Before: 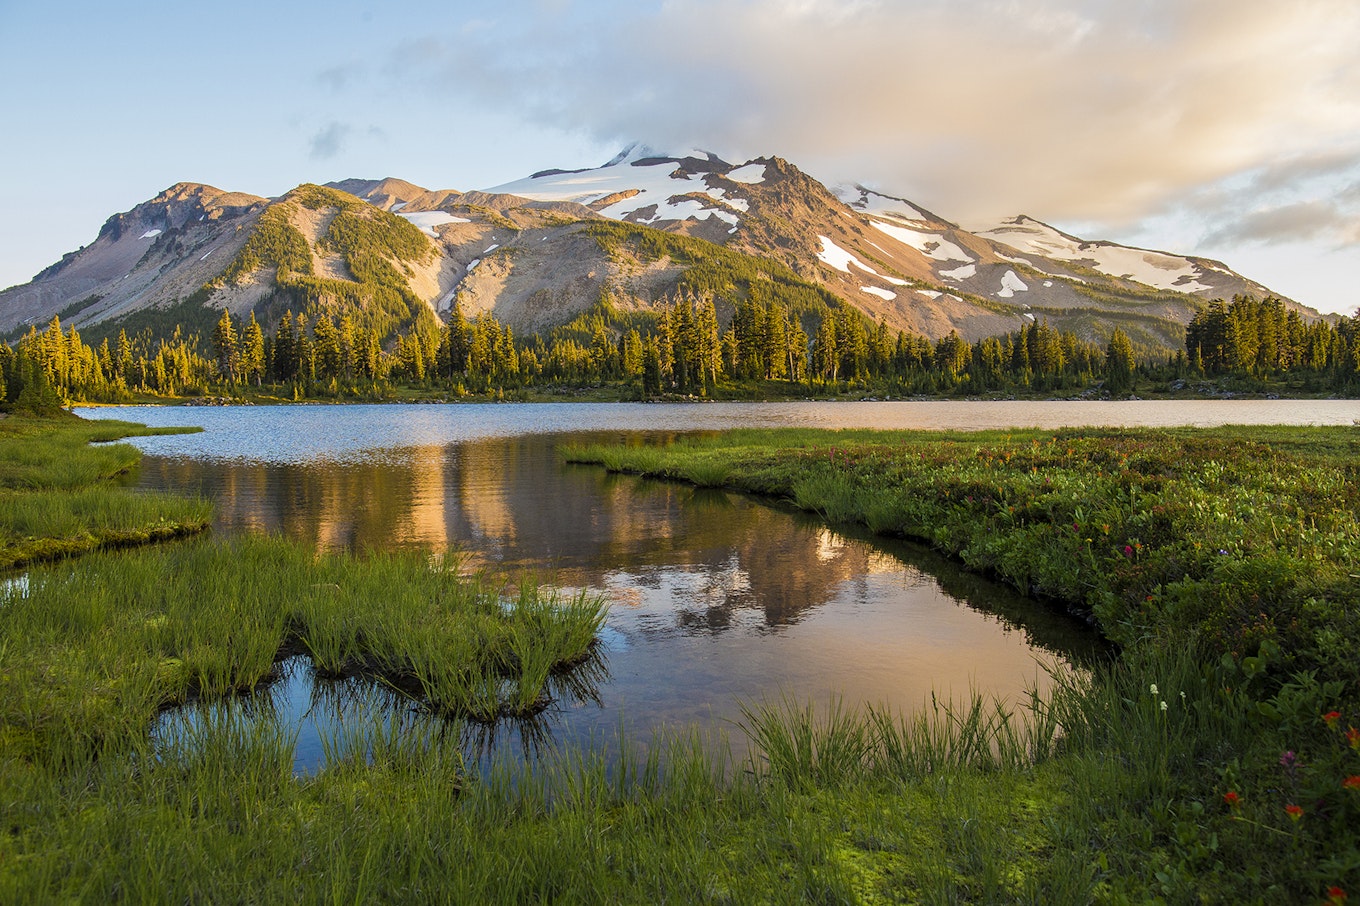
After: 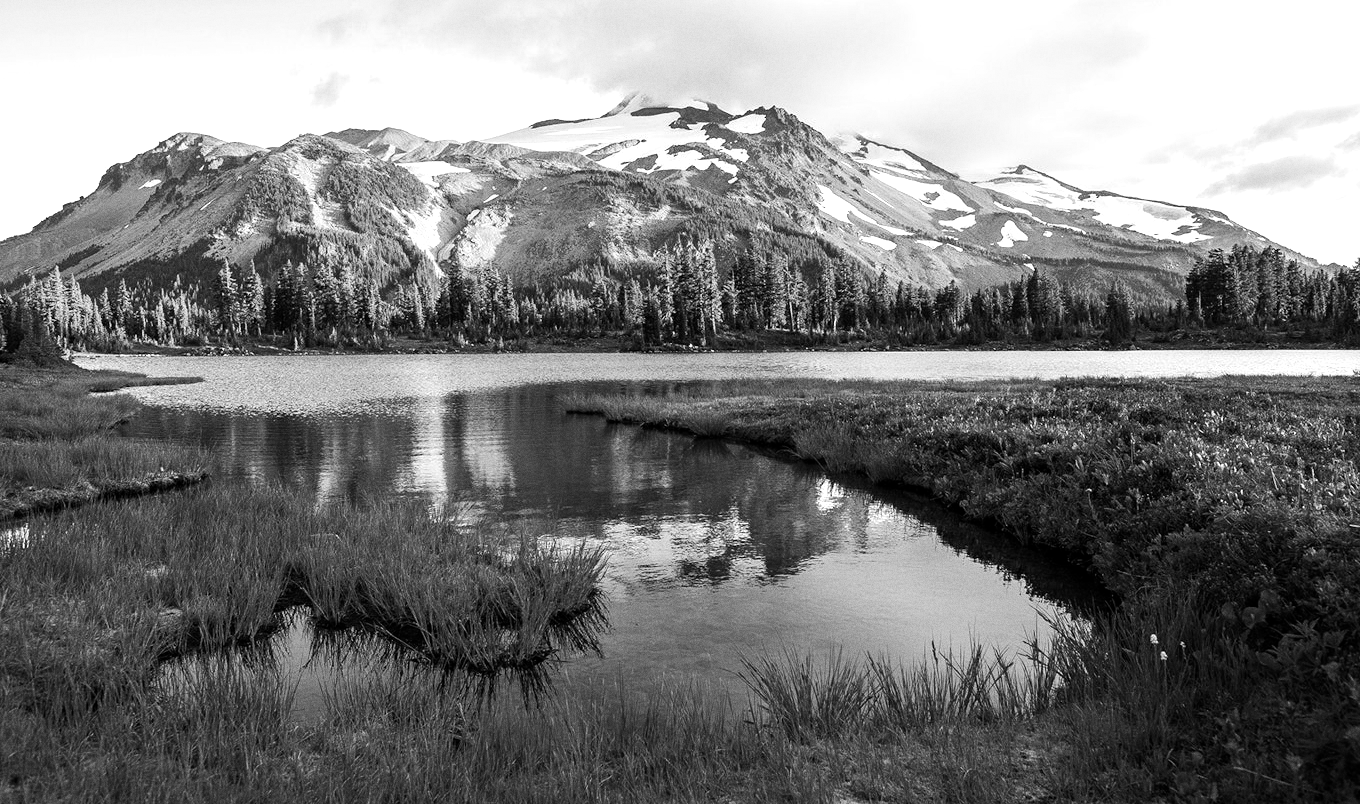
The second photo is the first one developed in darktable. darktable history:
tone equalizer: -8 EV -0.75 EV, -7 EV -0.7 EV, -6 EV -0.6 EV, -5 EV -0.4 EV, -3 EV 0.4 EV, -2 EV 0.6 EV, -1 EV 0.7 EV, +0 EV 0.75 EV, edges refinement/feathering 500, mask exposure compensation -1.57 EV, preserve details no
grain: coarseness 0.09 ISO
crop and rotate: top 5.609%, bottom 5.609%
monochrome: on, module defaults
